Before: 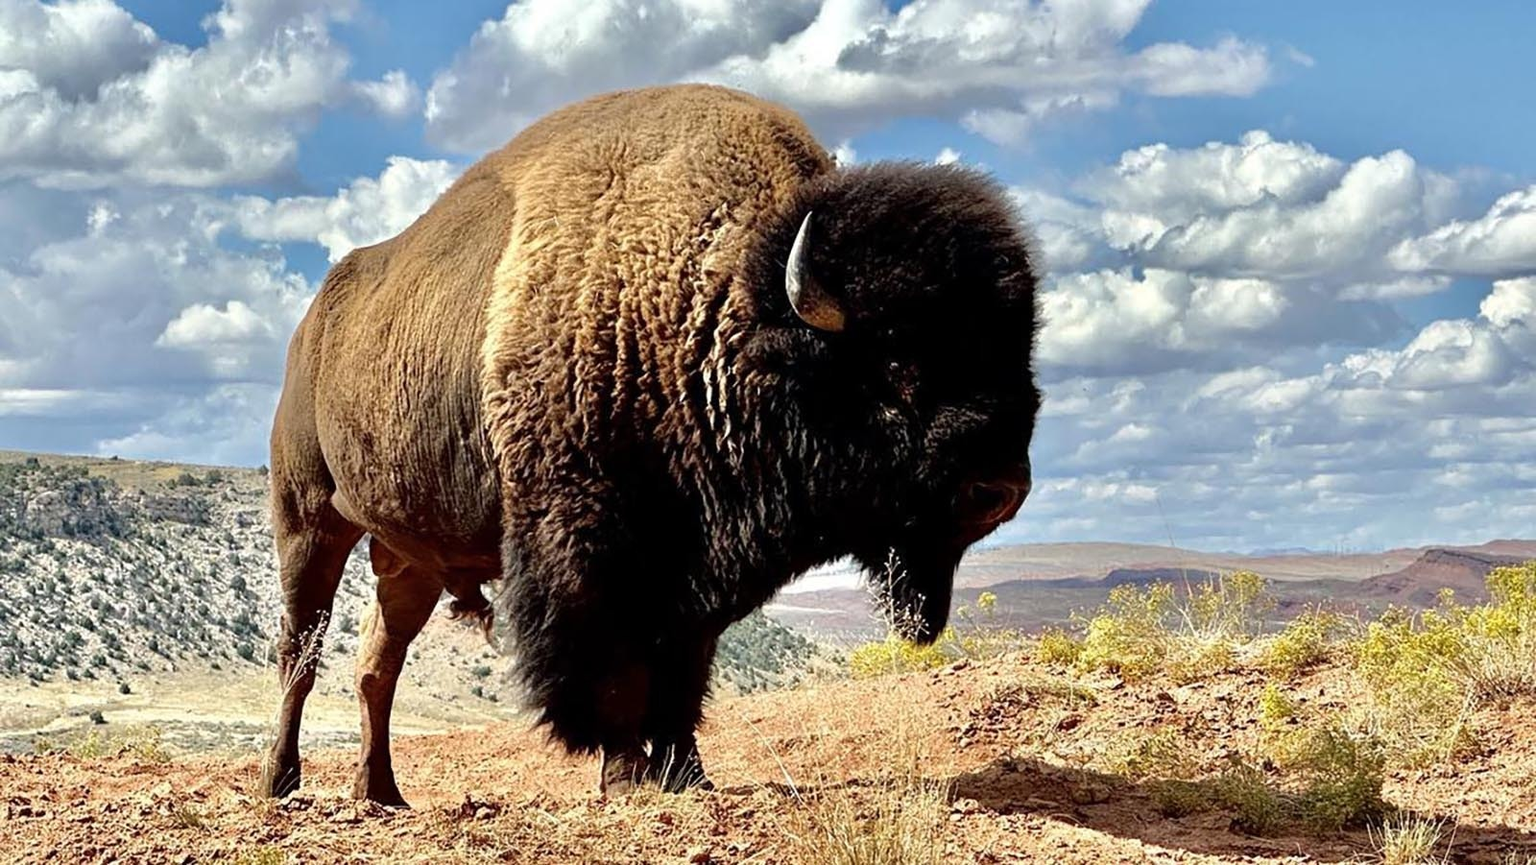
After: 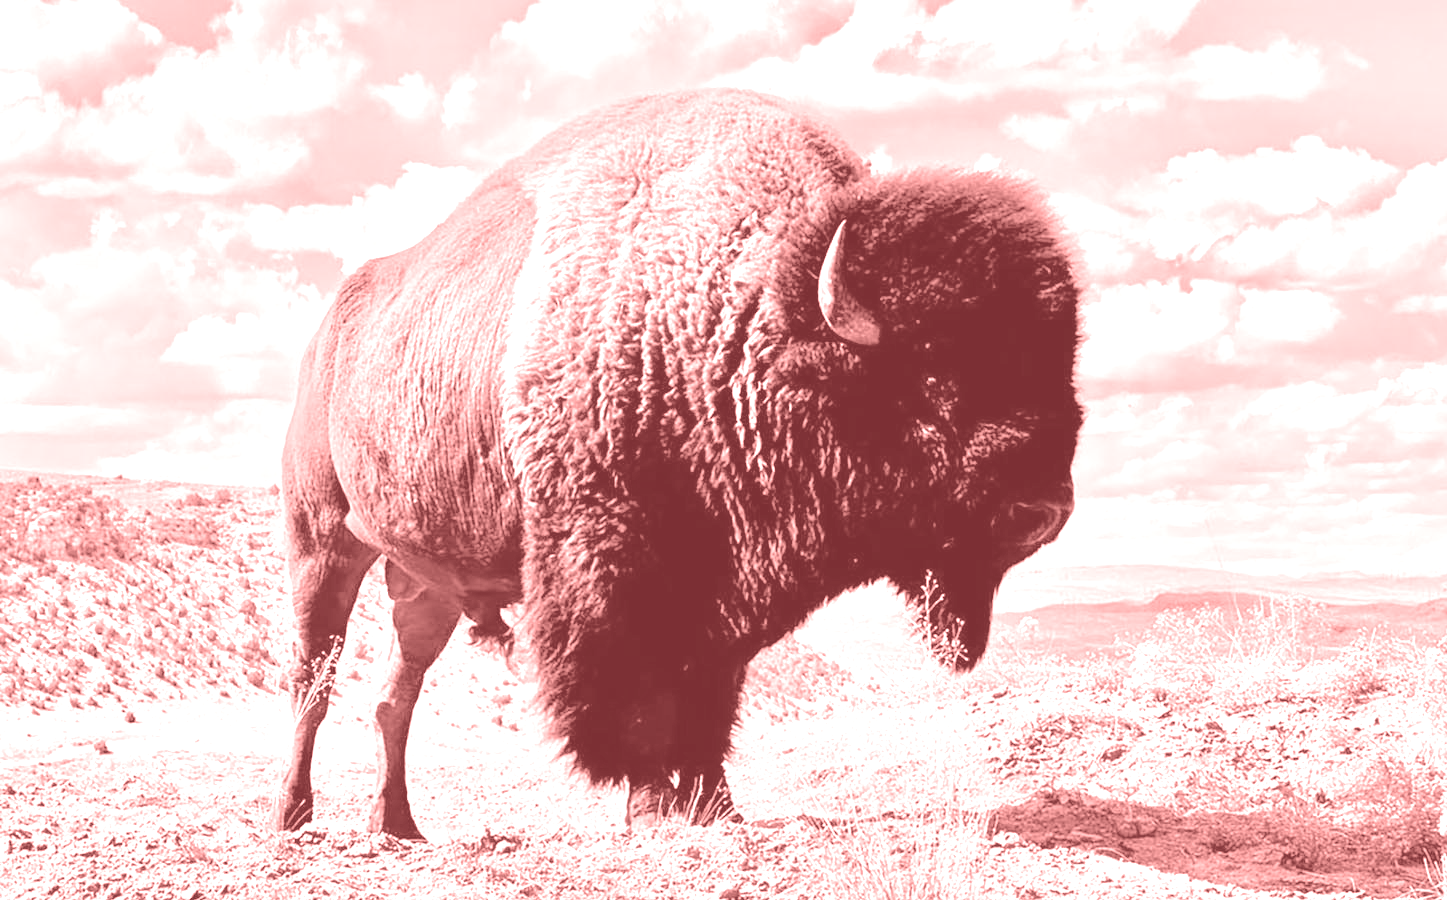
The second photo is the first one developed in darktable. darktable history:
crop: right 9.509%, bottom 0.031%
exposure: black level correction 0.005, exposure 2.084 EV, compensate highlight preservation false
colorize: saturation 51%, source mix 50.67%, lightness 50.67%
